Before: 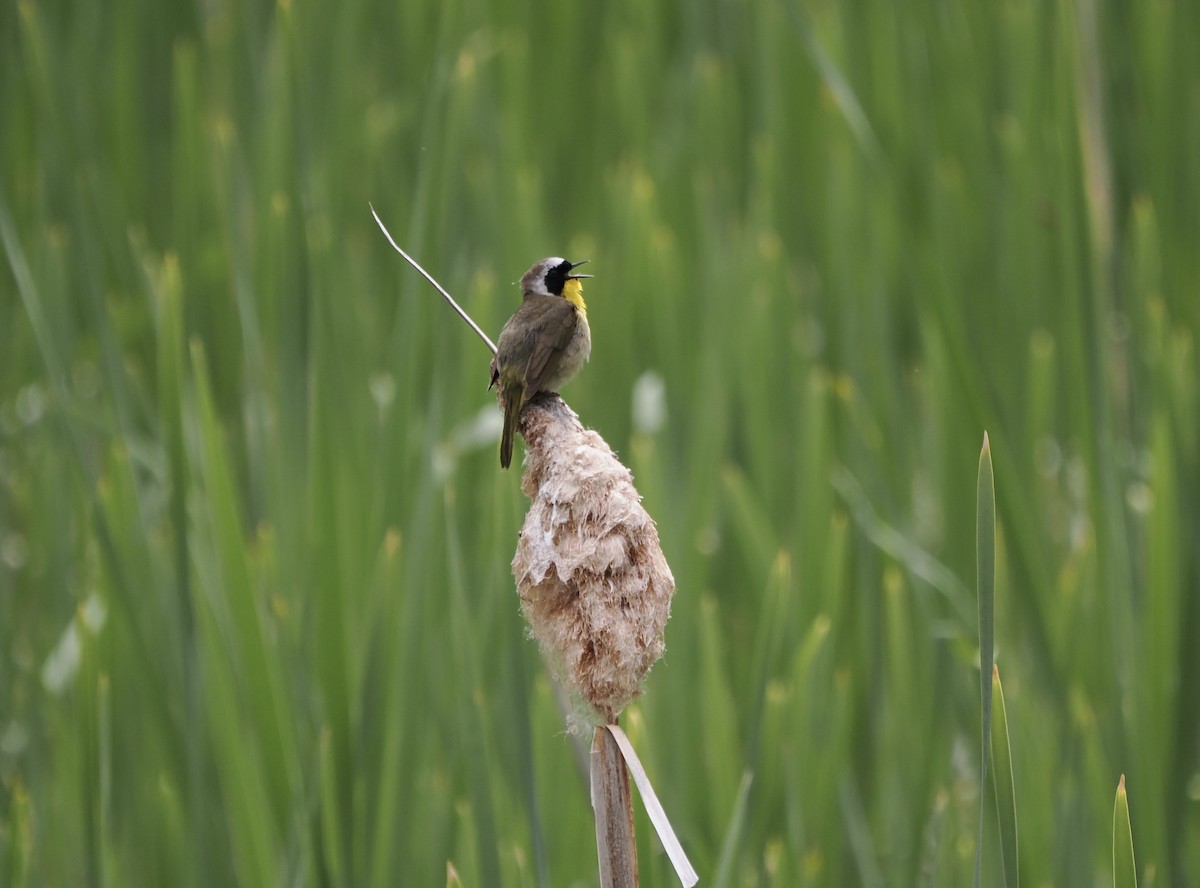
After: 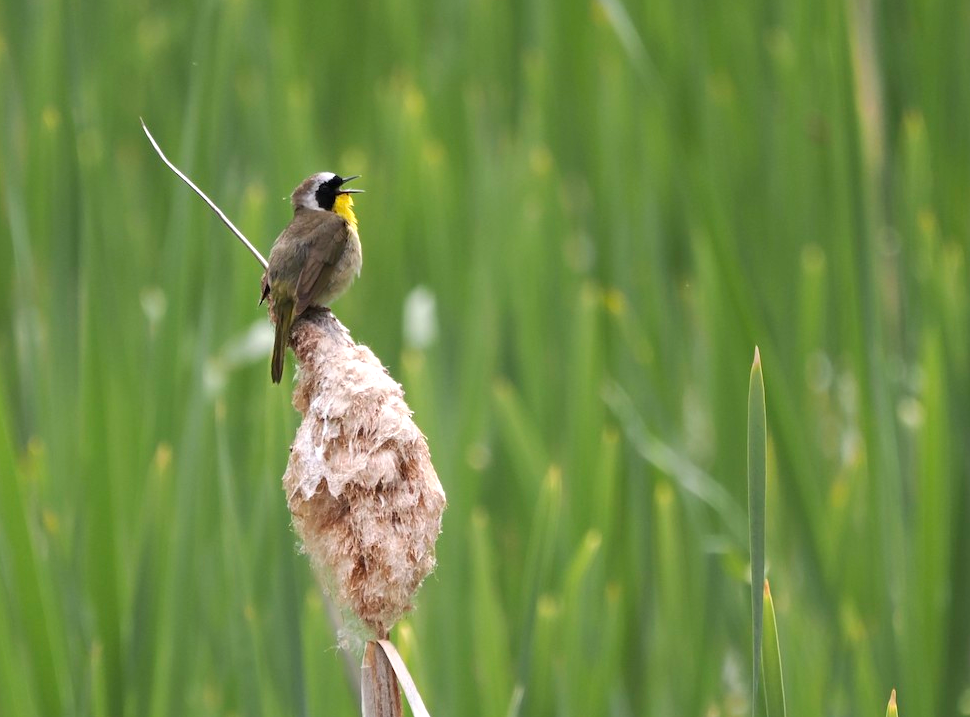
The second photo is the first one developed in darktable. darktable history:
exposure: black level correction 0.001, exposure 0.5 EV, compensate exposure bias true, compensate highlight preservation false
crop: left 19.159%, top 9.58%, bottom 9.58%
